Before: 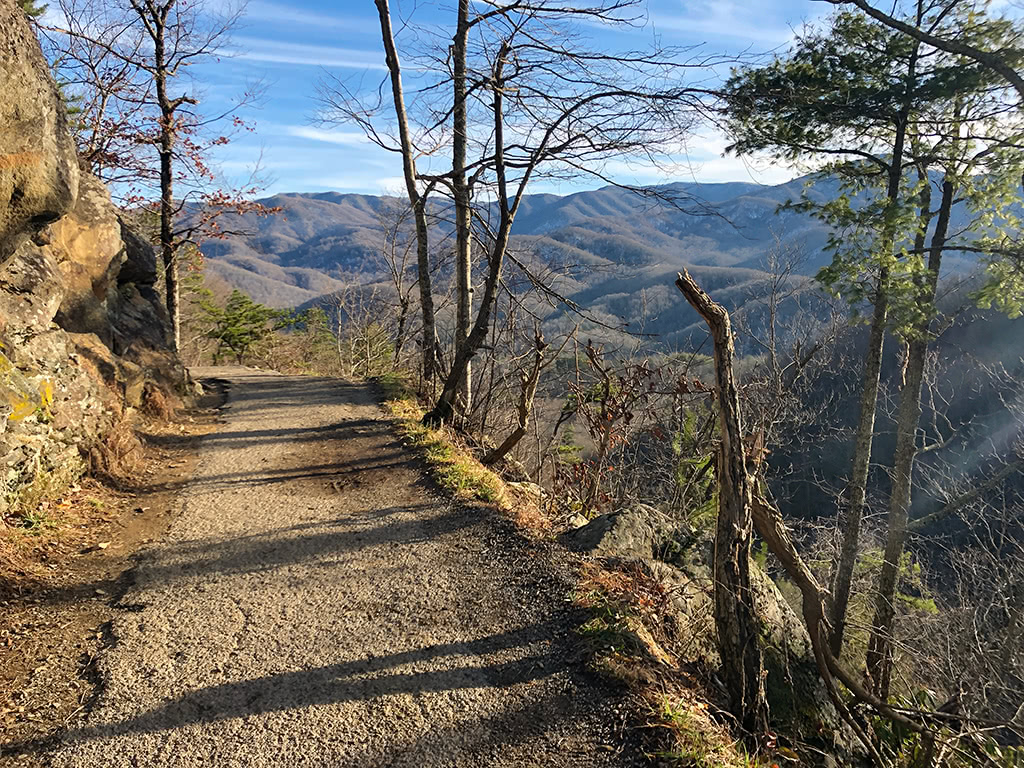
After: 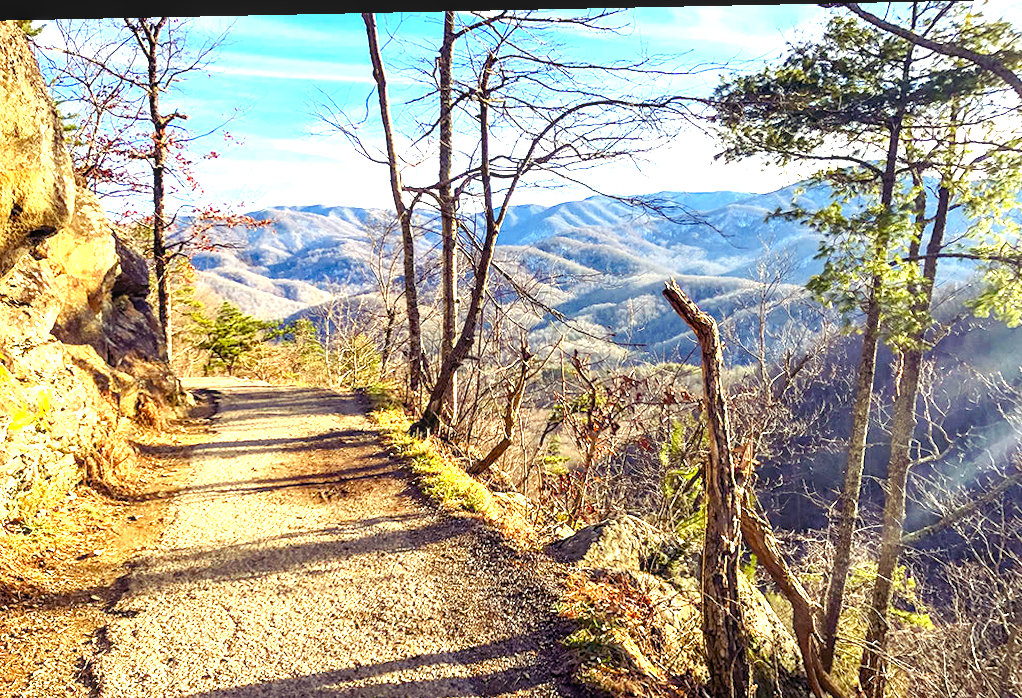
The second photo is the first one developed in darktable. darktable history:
local contrast: on, module defaults
crop and rotate: top 0%, bottom 11.49%
color balance rgb: shadows lift › luminance -21.66%, shadows lift › chroma 8.98%, shadows lift › hue 283.37°, power › chroma 1.05%, power › hue 25.59°, highlights gain › luminance 6.08%, highlights gain › chroma 2.55%, highlights gain › hue 90°, global offset › luminance -0.87%, perceptual saturation grading › global saturation 25%, perceptual saturation grading › highlights -28.39%, perceptual saturation grading › shadows 33.98%
tone curve: curves: ch0 [(0, 0) (0.003, 0.003) (0.011, 0.011) (0.025, 0.024) (0.044, 0.043) (0.069, 0.068) (0.1, 0.097) (0.136, 0.132) (0.177, 0.173) (0.224, 0.219) (0.277, 0.27) (0.335, 0.327) (0.399, 0.389) (0.468, 0.457) (0.543, 0.549) (0.623, 0.628) (0.709, 0.713) (0.801, 0.803) (0.898, 0.899) (1, 1)], preserve colors none
rotate and perspective: lens shift (horizontal) -0.055, automatic cropping off
exposure: black level correction 0, exposure 1.6 EV, compensate exposure bias true, compensate highlight preservation false
contrast brightness saturation: saturation 0.13
